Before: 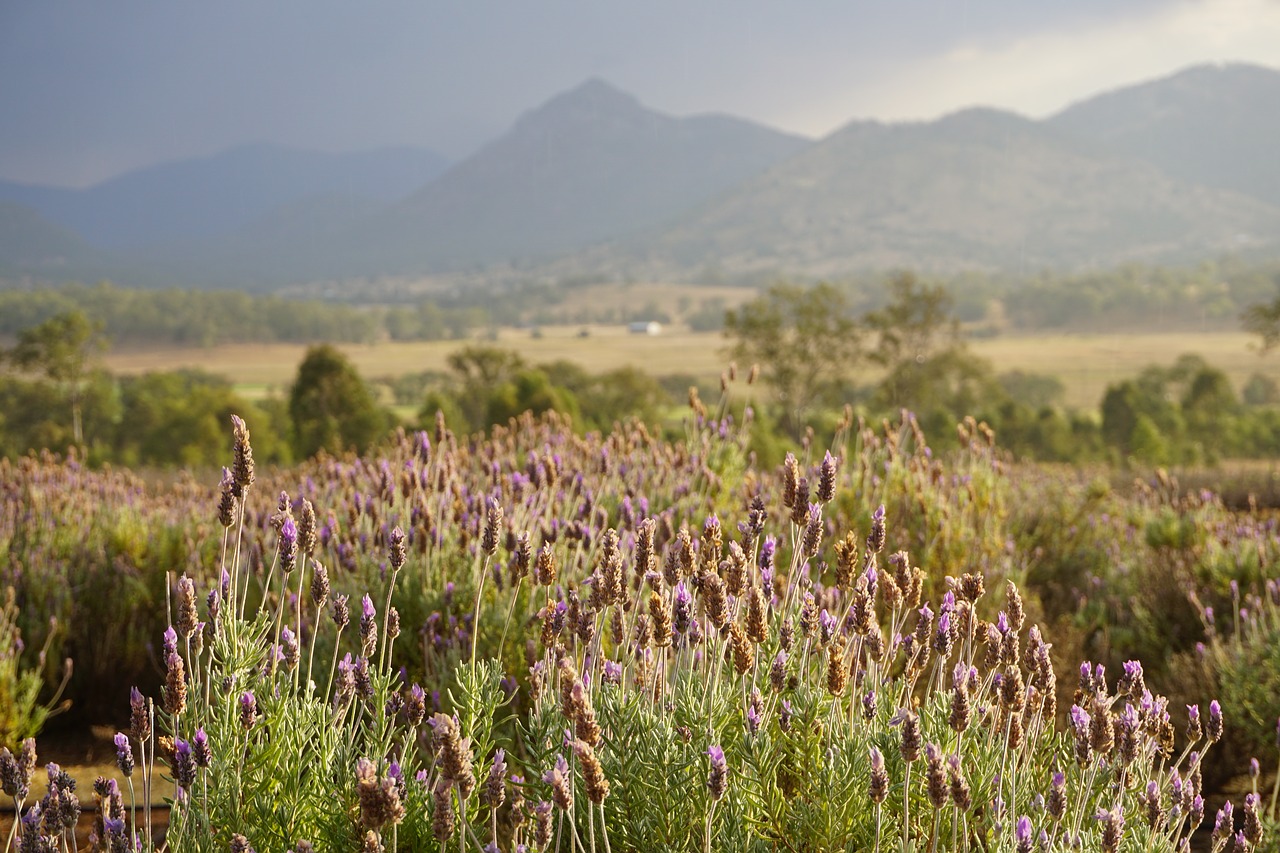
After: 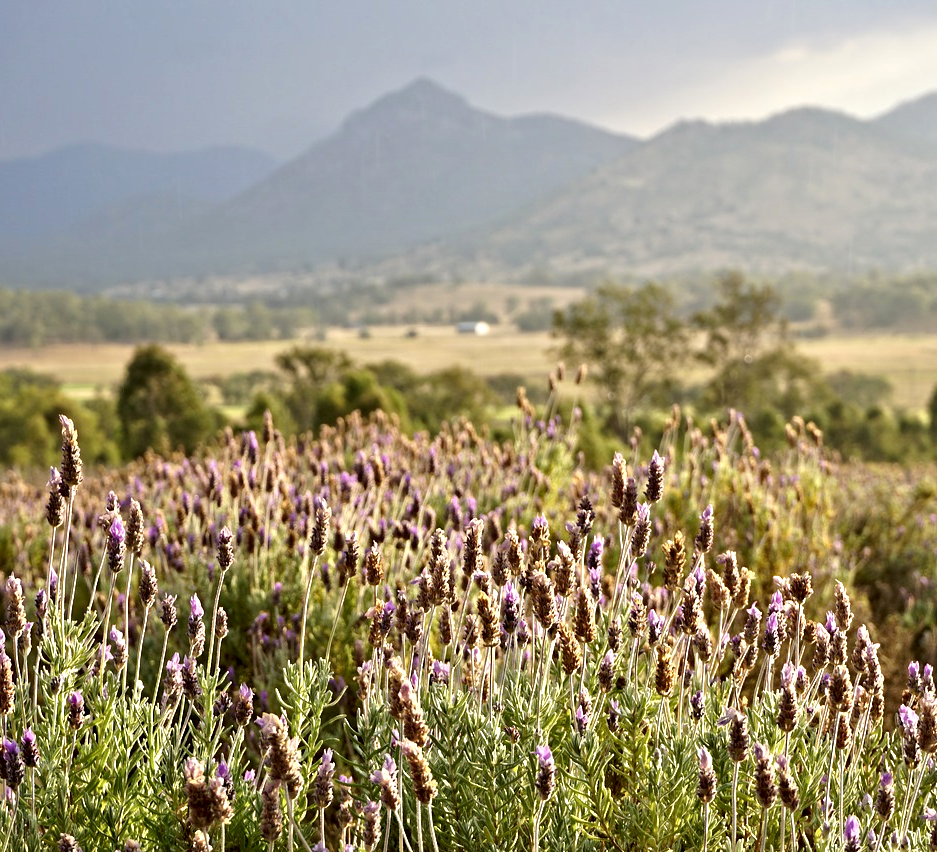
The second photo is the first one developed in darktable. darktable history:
crop: left 13.443%, right 13.31%
exposure: exposure 0.217 EV, compensate highlight preservation false
contrast equalizer: y [[0.511, 0.558, 0.631, 0.632, 0.559, 0.512], [0.5 ×6], [0.507, 0.559, 0.627, 0.644, 0.647, 0.647], [0 ×6], [0 ×6]]
